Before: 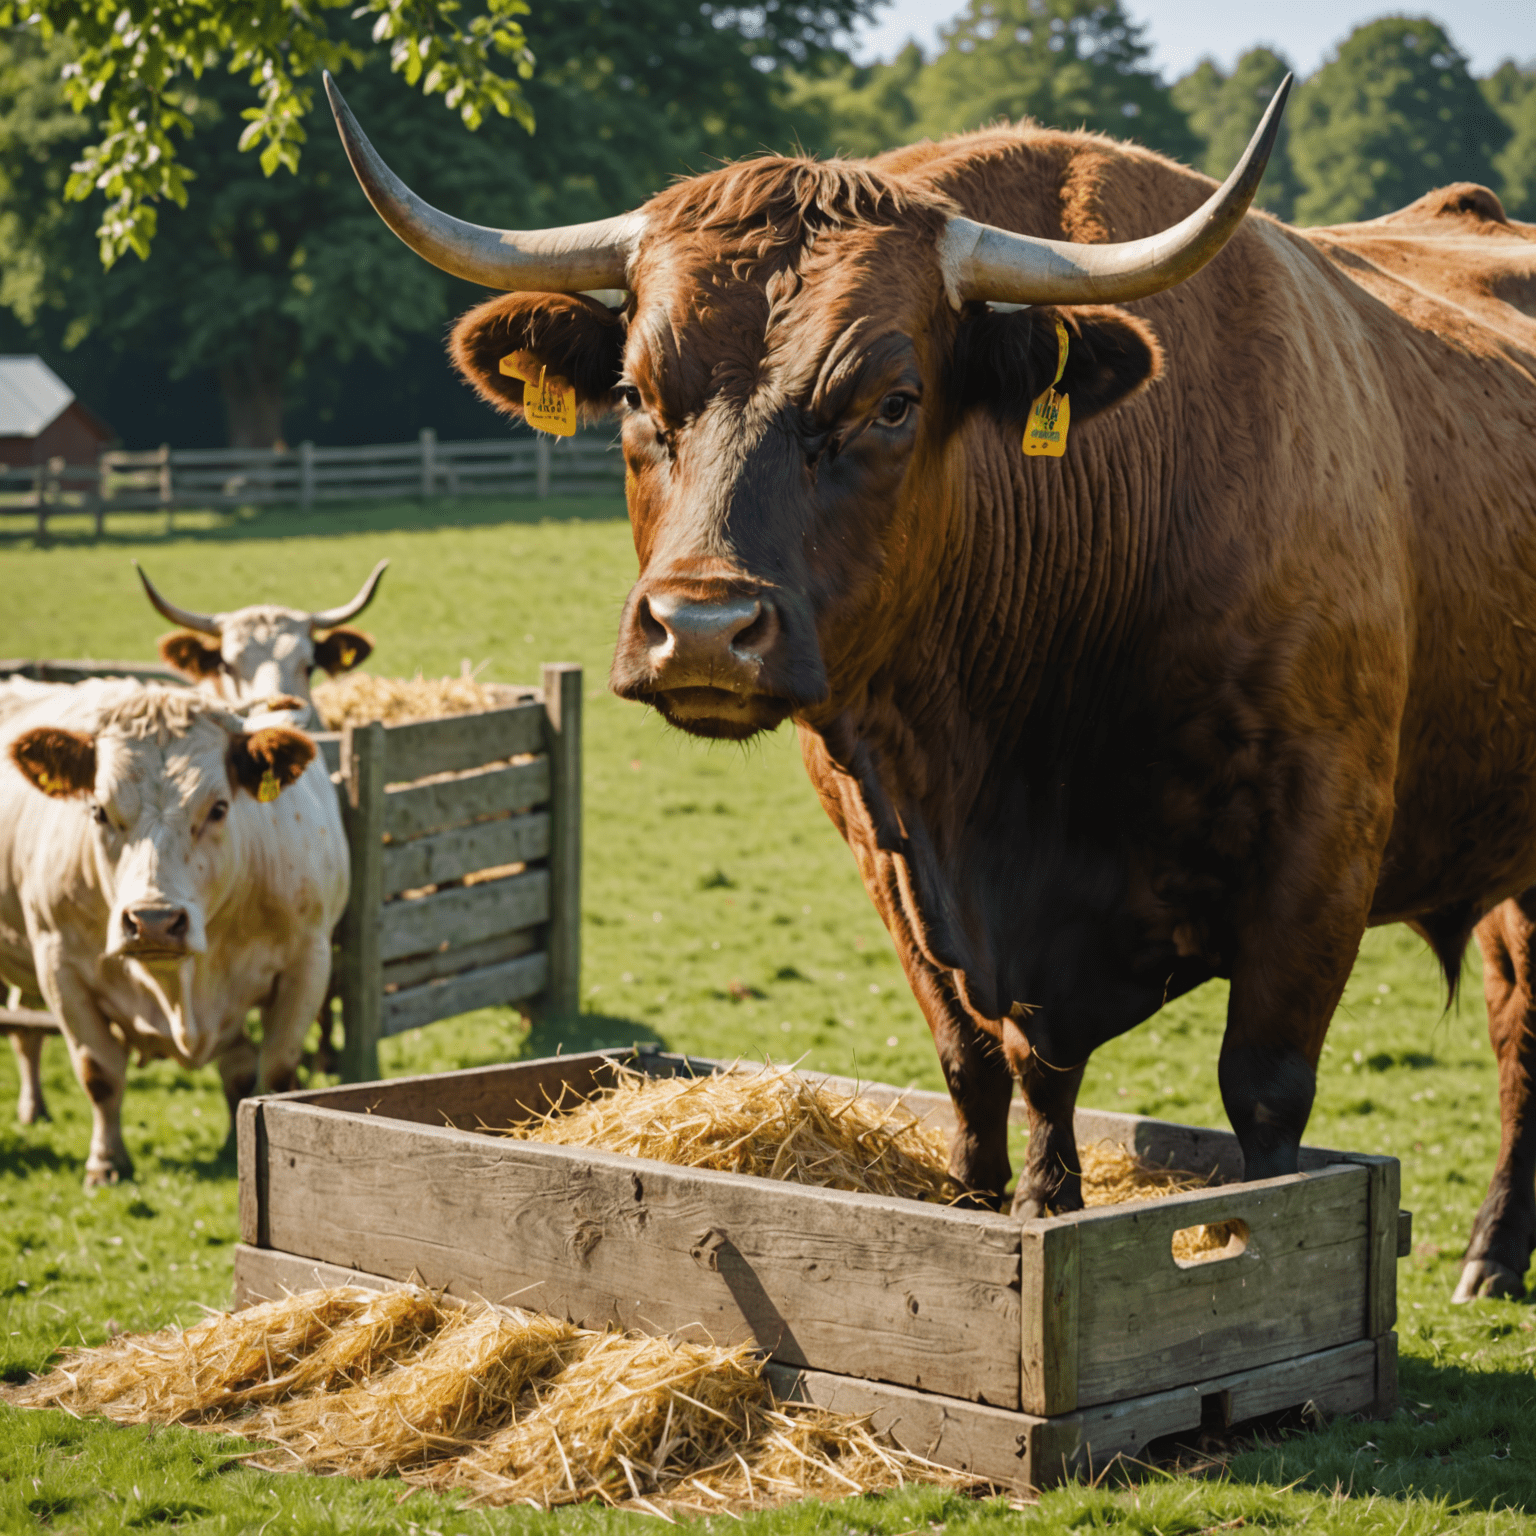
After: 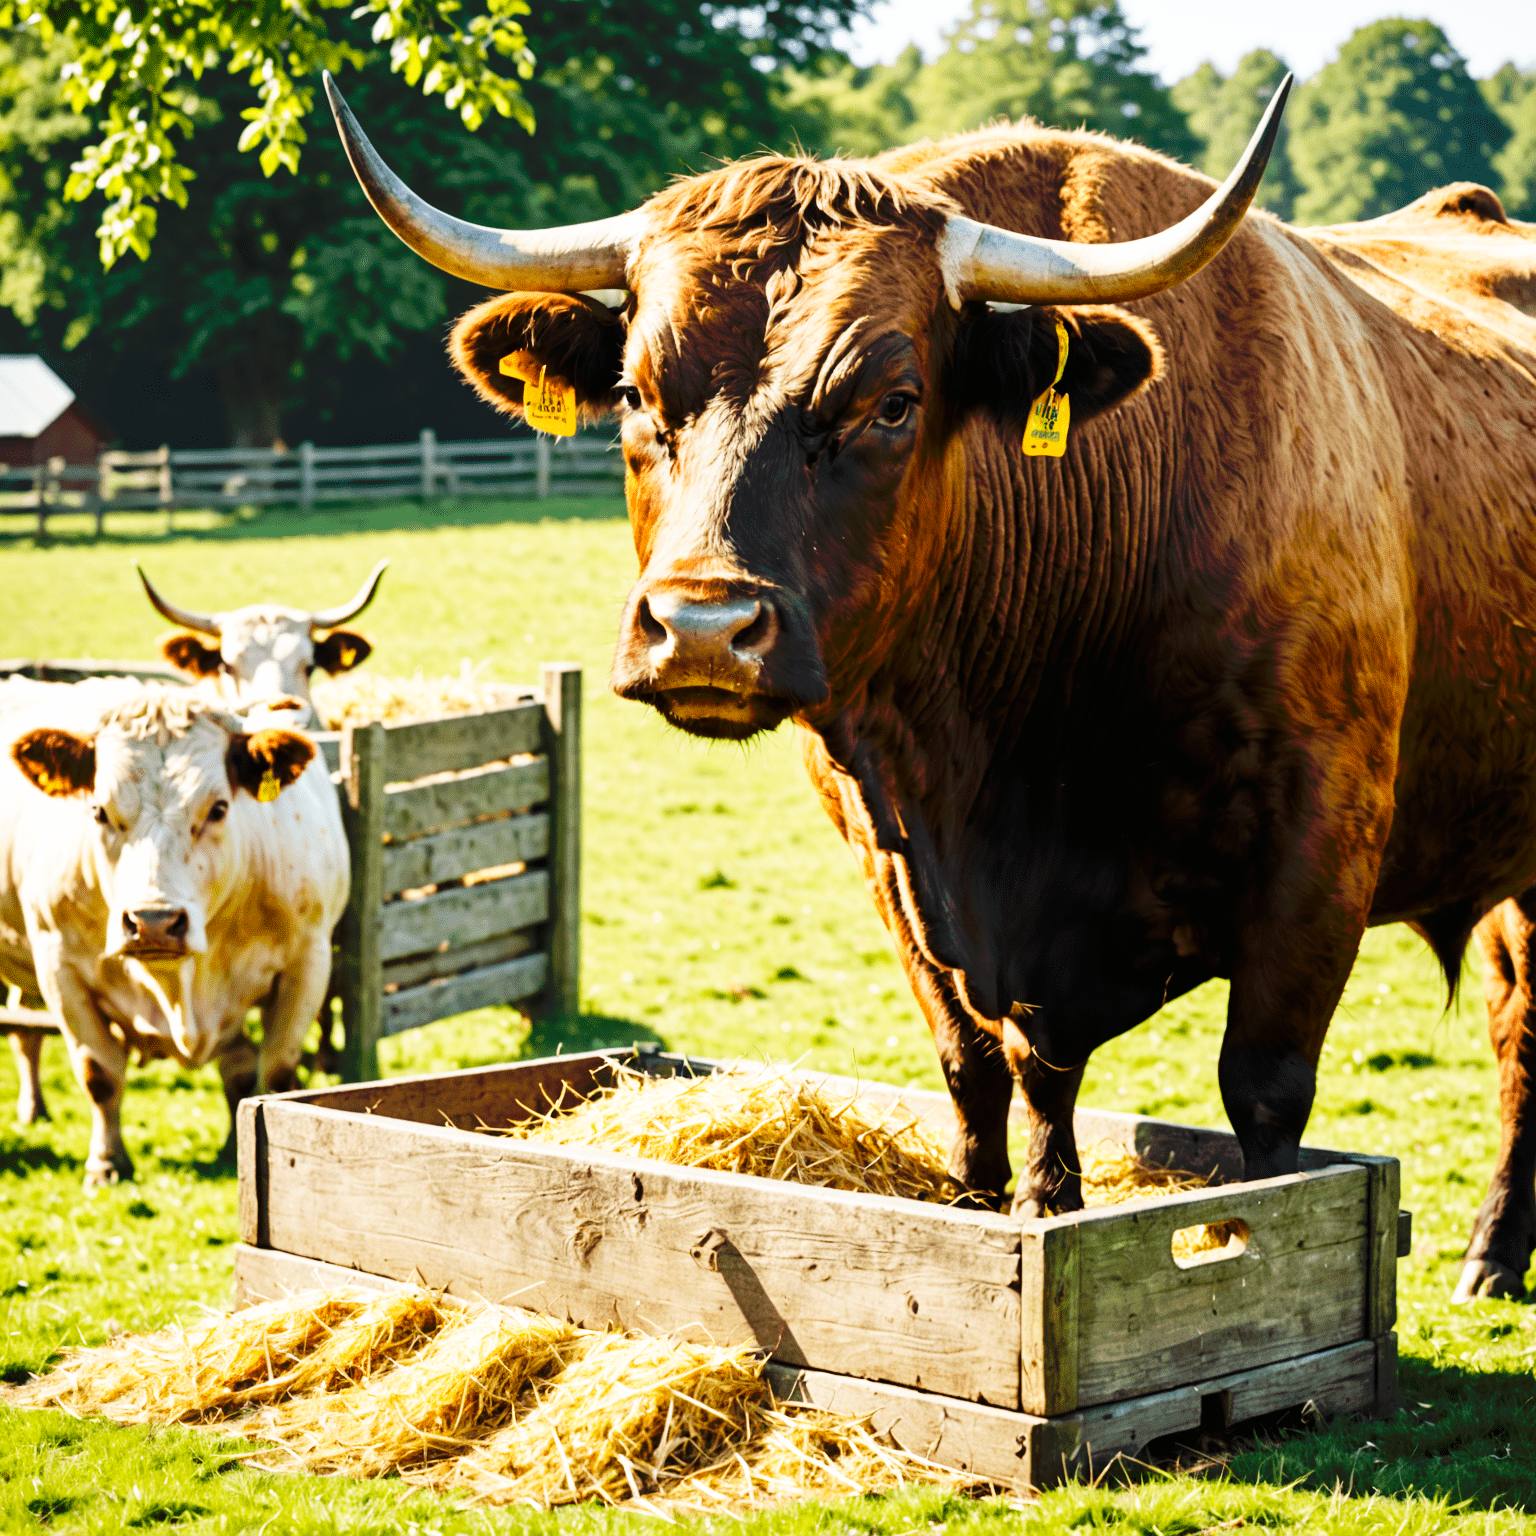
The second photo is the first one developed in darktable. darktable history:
base curve: curves: ch0 [(0, 0) (0.007, 0.004) (0.027, 0.03) (0.046, 0.07) (0.207, 0.54) (0.442, 0.872) (0.673, 0.972) (1, 1)], preserve colors none
tone curve: curves: ch0 [(0, 0) (0.003, 0.004) (0.011, 0.005) (0.025, 0.014) (0.044, 0.037) (0.069, 0.059) (0.1, 0.096) (0.136, 0.116) (0.177, 0.133) (0.224, 0.177) (0.277, 0.255) (0.335, 0.319) (0.399, 0.385) (0.468, 0.457) (0.543, 0.545) (0.623, 0.621) (0.709, 0.705) (0.801, 0.801) (0.898, 0.901) (1, 1)], preserve colors none
